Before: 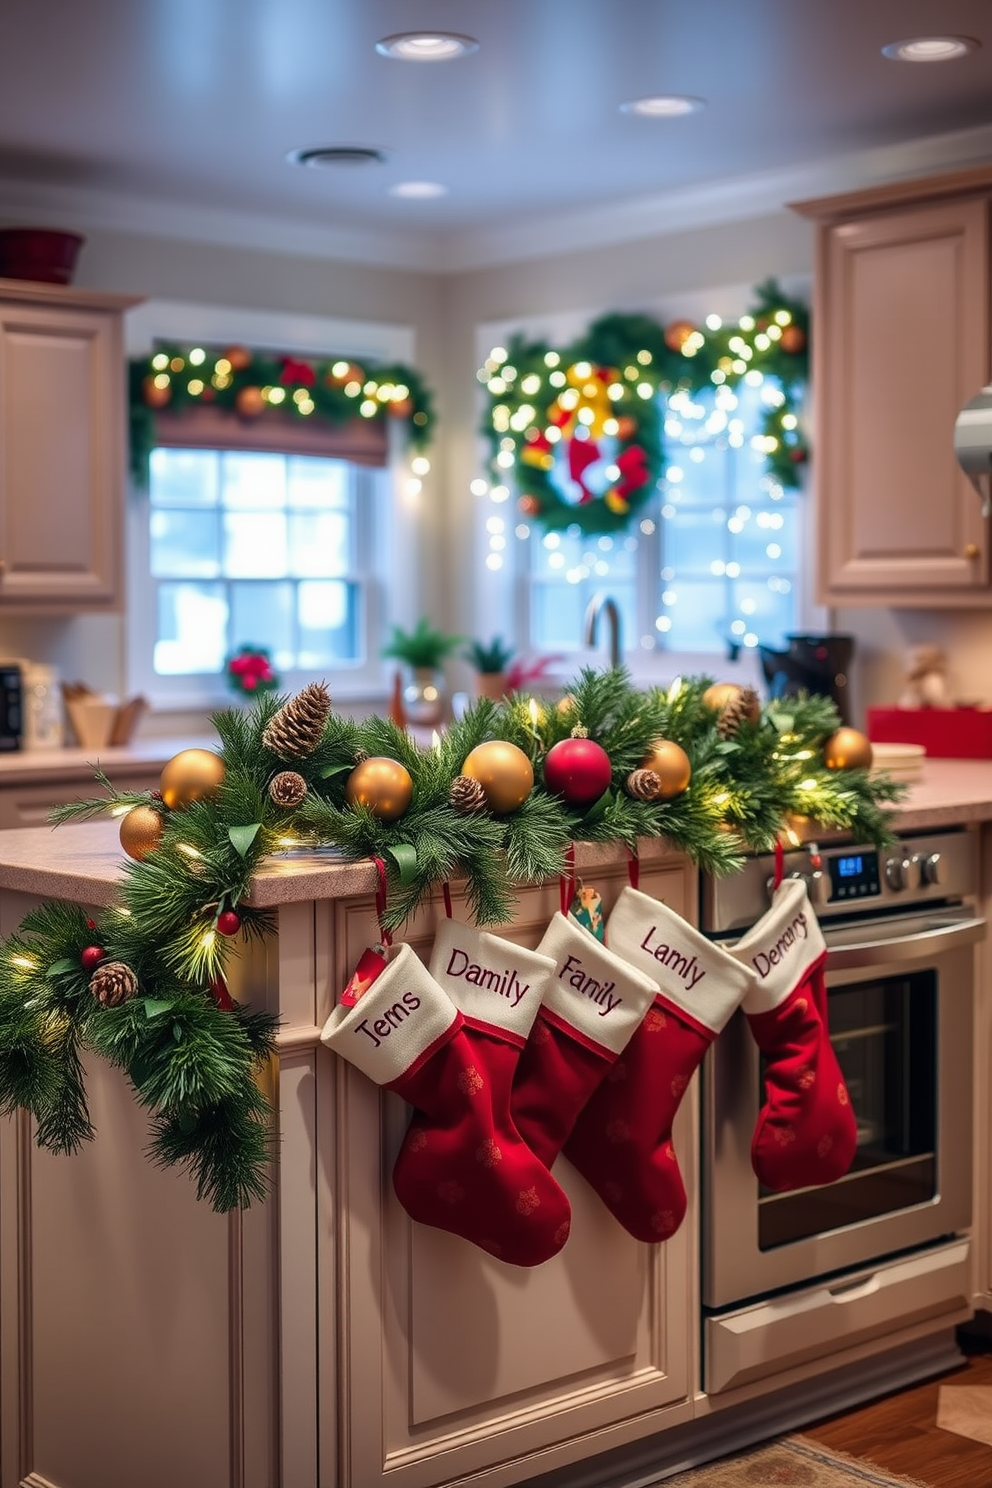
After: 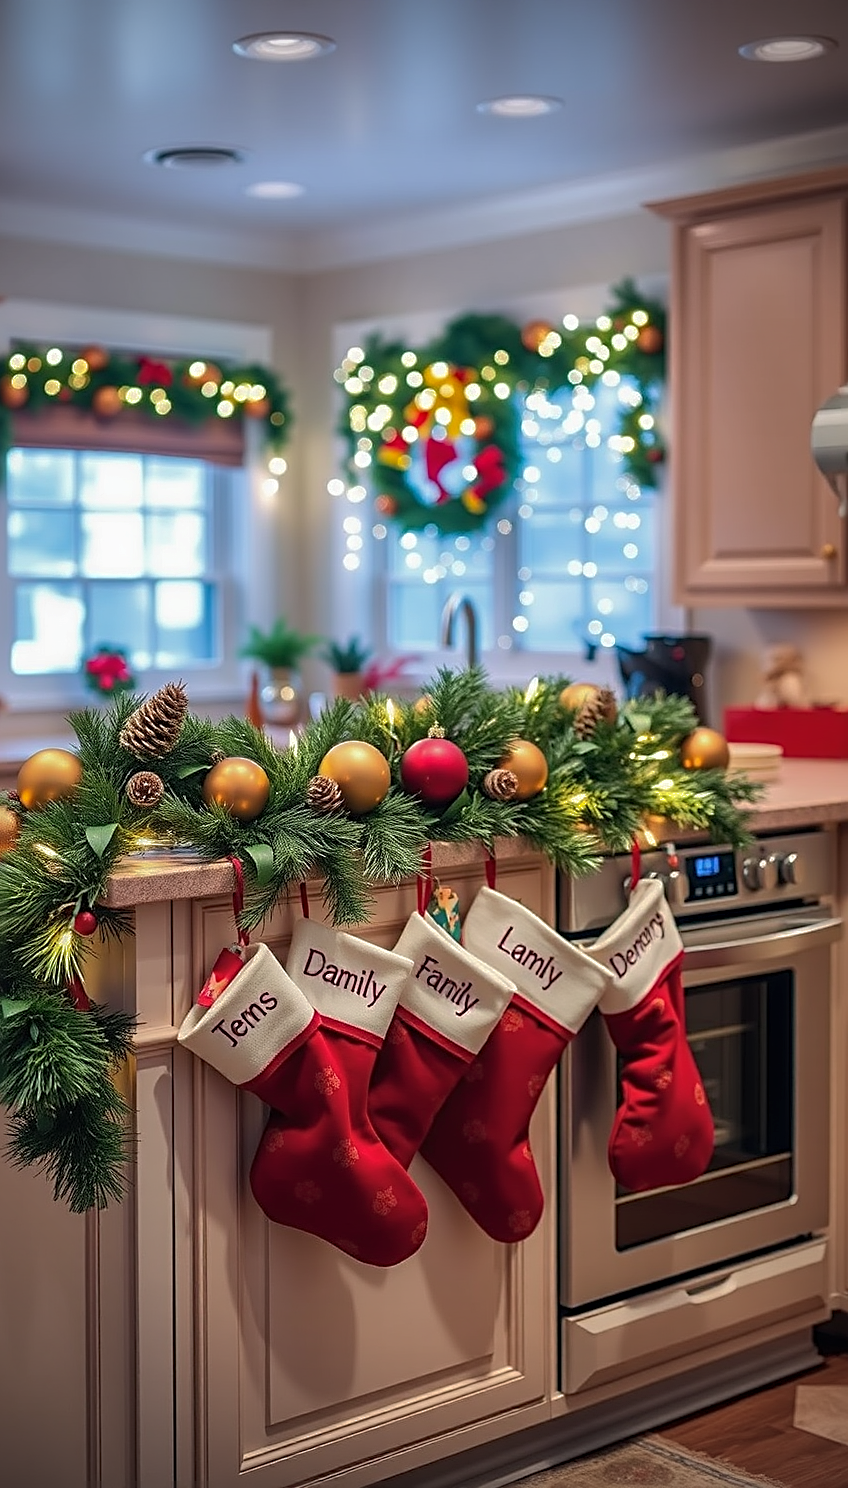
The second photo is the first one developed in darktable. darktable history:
shadows and highlights: shadows 39.89, highlights -60.02
crop and rotate: left 14.51%
vignetting: on, module defaults
sharpen: radius 2.533, amount 0.619
